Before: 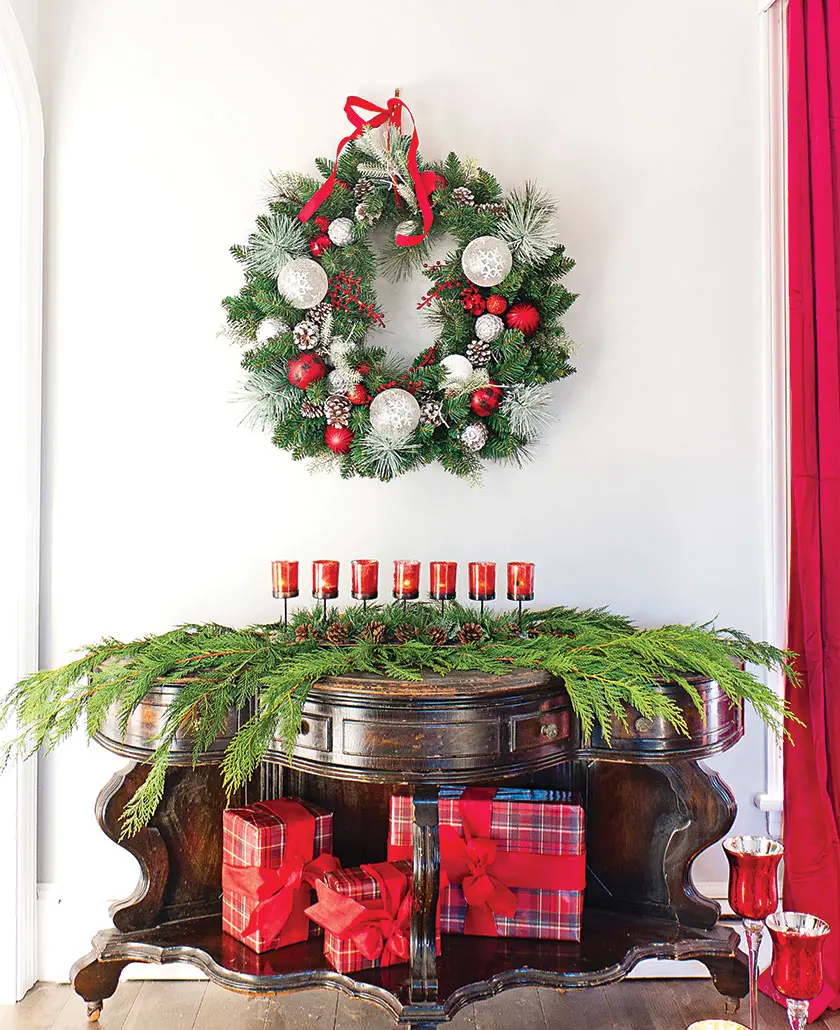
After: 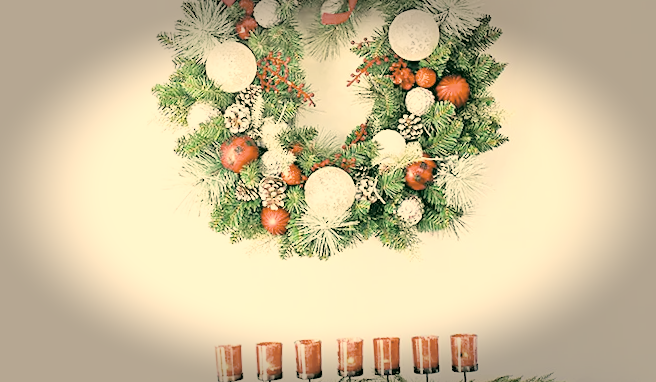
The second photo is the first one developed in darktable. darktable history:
filmic rgb: black relative exposure -7.6 EV, white relative exposure 4.64 EV, threshold 3 EV, target black luminance 0%, hardness 3.55, latitude 50.51%, contrast 1.033, highlights saturation mix 10%, shadows ↔ highlights balance -0.198%, color science v4 (2020), enable highlight reconstruction true
exposure: black level correction 0, exposure 1.1 EV, compensate exposure bias true, compensate highlight preservation false
vignetting: fall-off start 66.7%, fall-off radius 39.74%, brightness -0.576, saturation -0.258, automatic ratio true, width/height ratio 0.671, dithering 16-bit output
rotate and perspective: rotation -3°, crop left 0.031, crop right 0.968, crop top 0.07, crop bottom 0.93
crop: left 7.036%, top 18.398%, right 14.379%, bottom 40.043%
contrast brightness saturation: brightness 0.18, saturation -0.5
color correction: highlights a* 5.3, highlights b* 24.26, shadows a* -15.58, shadows b* 4.02
